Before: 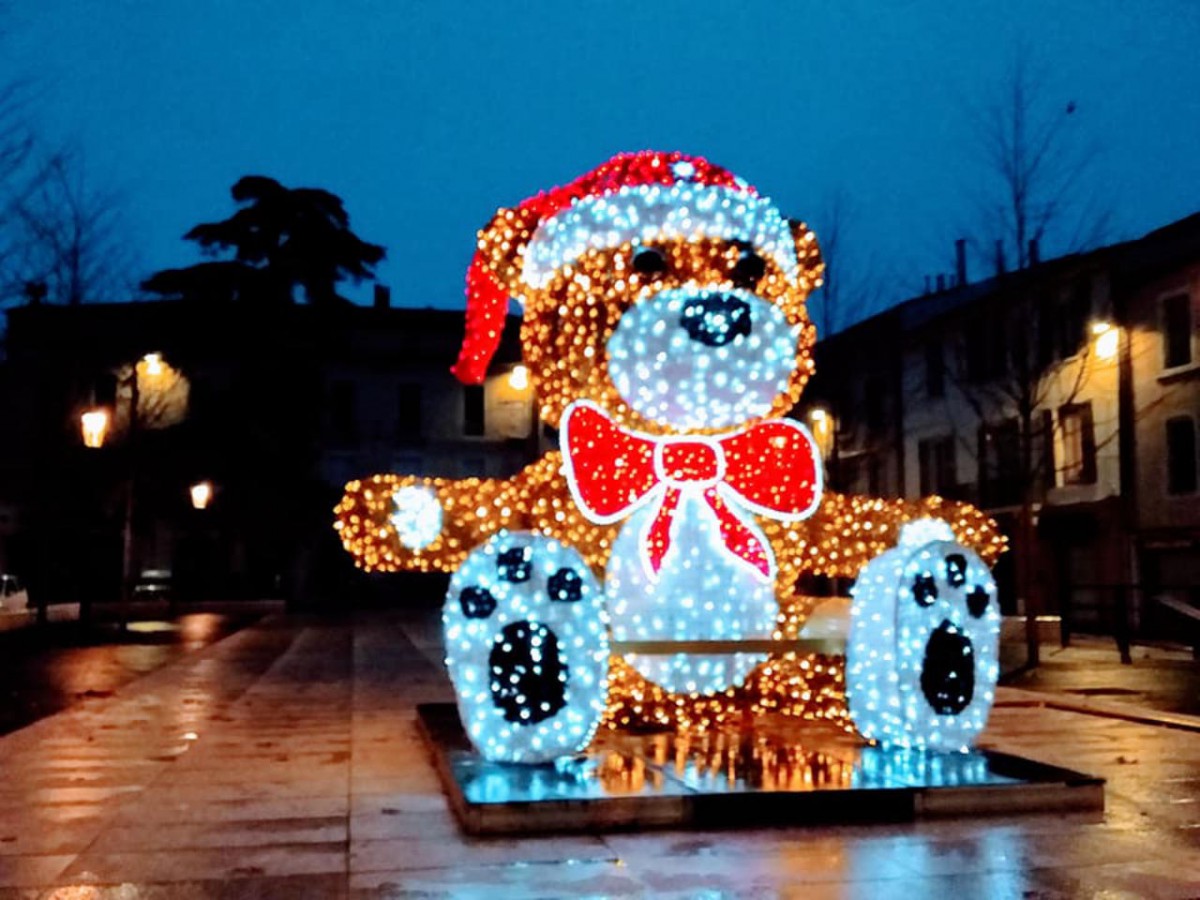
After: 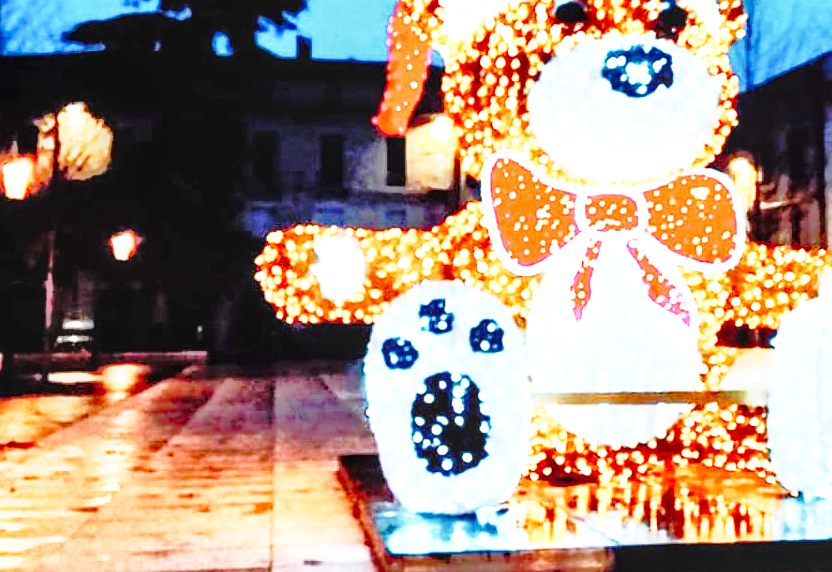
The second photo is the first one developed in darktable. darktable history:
exposure: black level correction 0, exposure 1.97 EV, compensate exposure bias true, compensate highlight preservation false
crop: left 6.552%, top 27.76%, right 24.056%, bottom 8.671%
base curve: curves: ch0 [(0, 0) (0.032, 0.037) (0.105, 0.228) (0.435, 0.76) (0.856, 0.983) (1, 1)], preserve colors none
shadows and highlights: shadows 47.43, highlights -42.44, soften with gaussian
tone equalizer: -8 EV -0.509 EV, -7 EV -0.32 EV, -6 EV -0.055 EV, -5 EV 0.373 EV, -4 EV 0.951 EV, -3 EV 0.783 EV, -2 EV -0.009 EV, -1 EV 0.125 EV, +0 EV -0.016 EV
local contrast: on, module defaults
sharpen: amount 0.207
